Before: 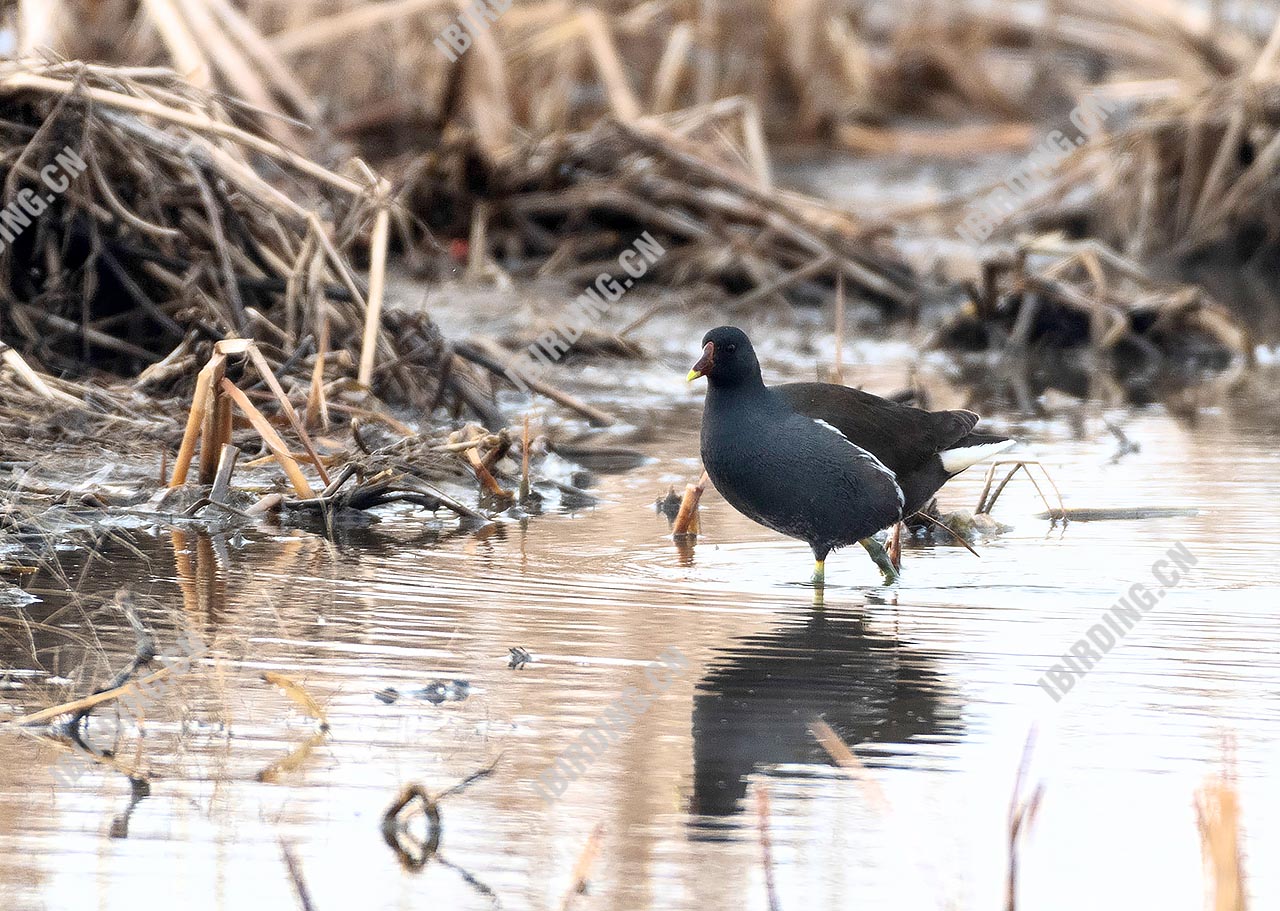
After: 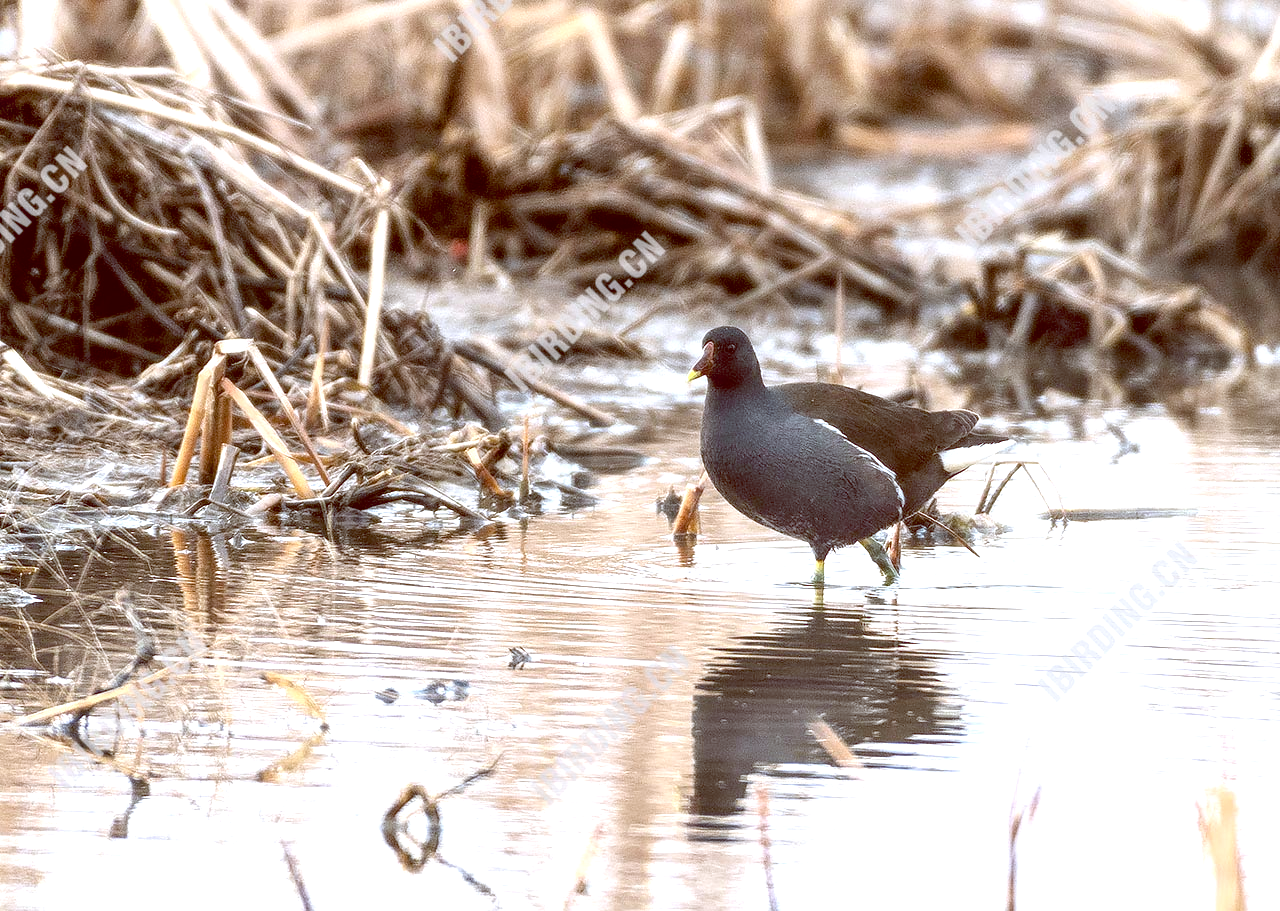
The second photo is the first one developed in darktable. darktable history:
color balance: lift [1, 1.011, 0.999, 0.989], gamma [1.109, 1.045, 1.039, 0.955], gain [0.917, 0.936, 0.952, 1.064], contrast 2.32%, contrast fulcrum 19%, output saturation 101%
exposure: exposure 0.515 EV, compensate highlight preservation false
local contrast: on, module defaults
